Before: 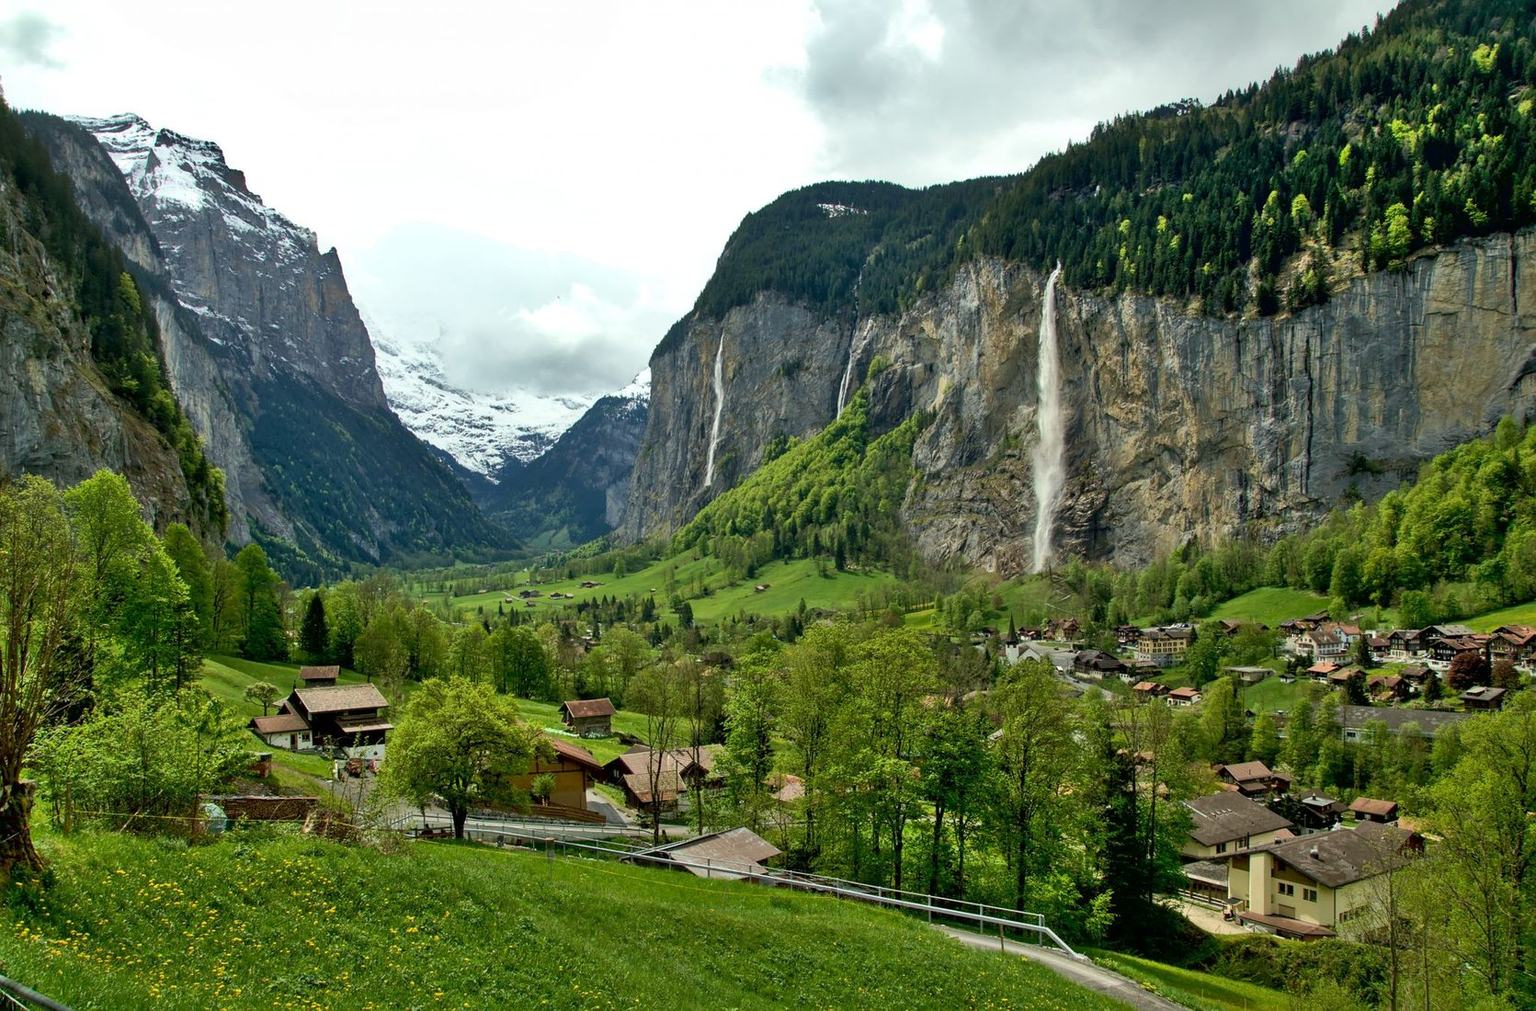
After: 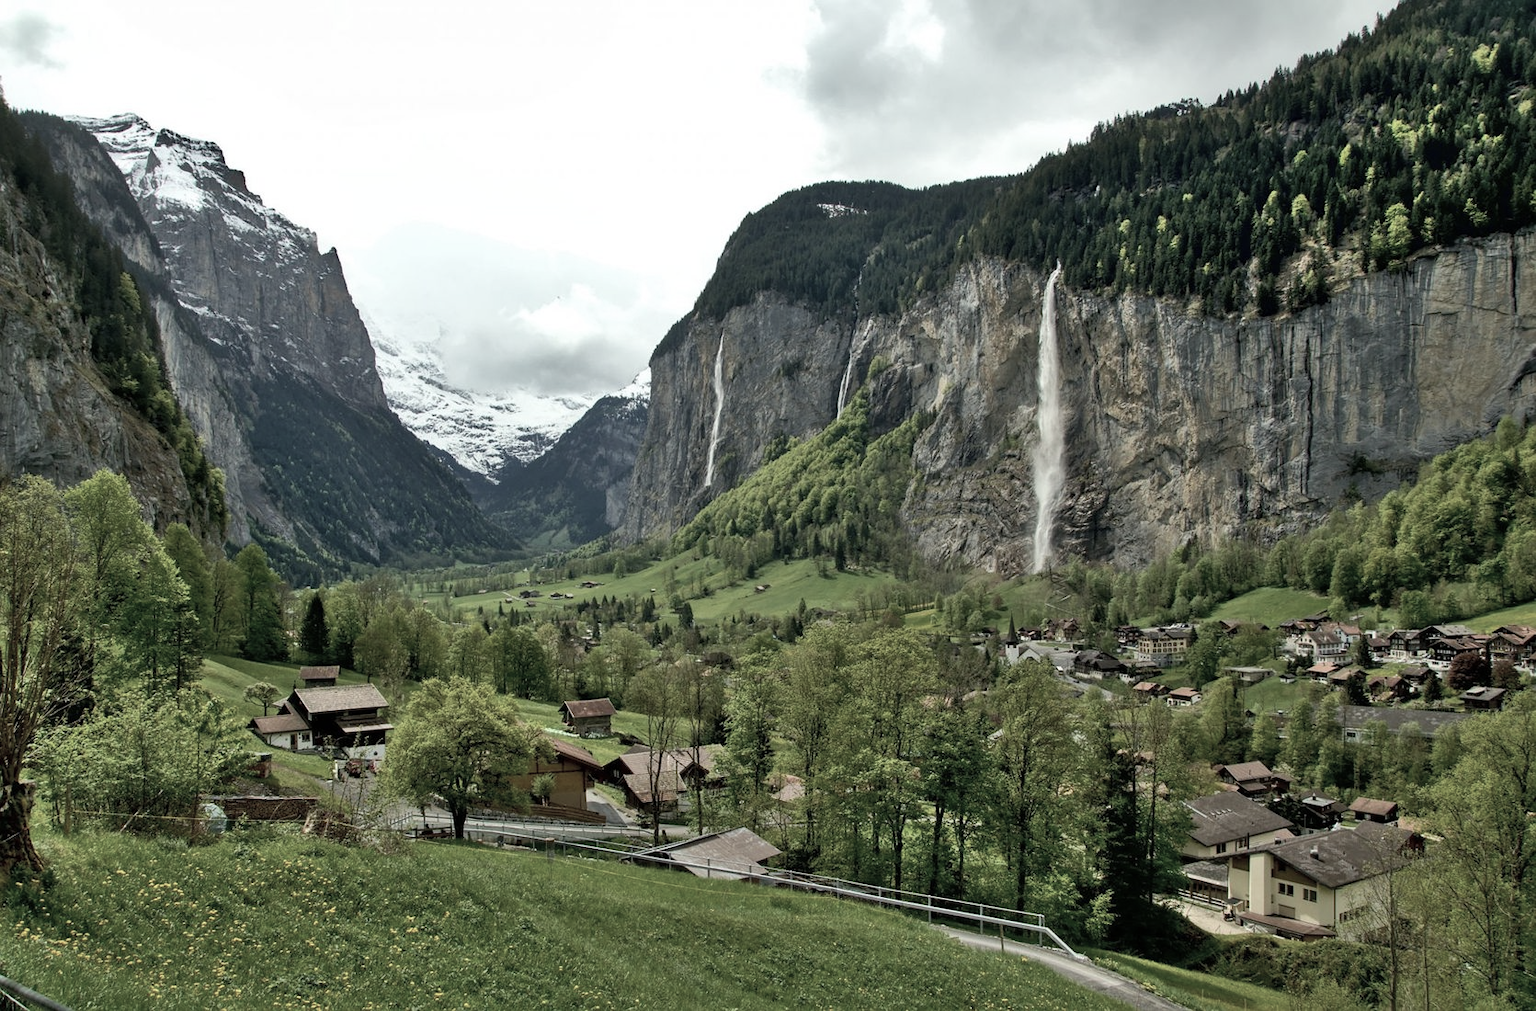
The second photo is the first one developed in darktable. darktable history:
color correction: highlights b* -0.018, saturation 0.492
exposure: compensate highlight preservation false
